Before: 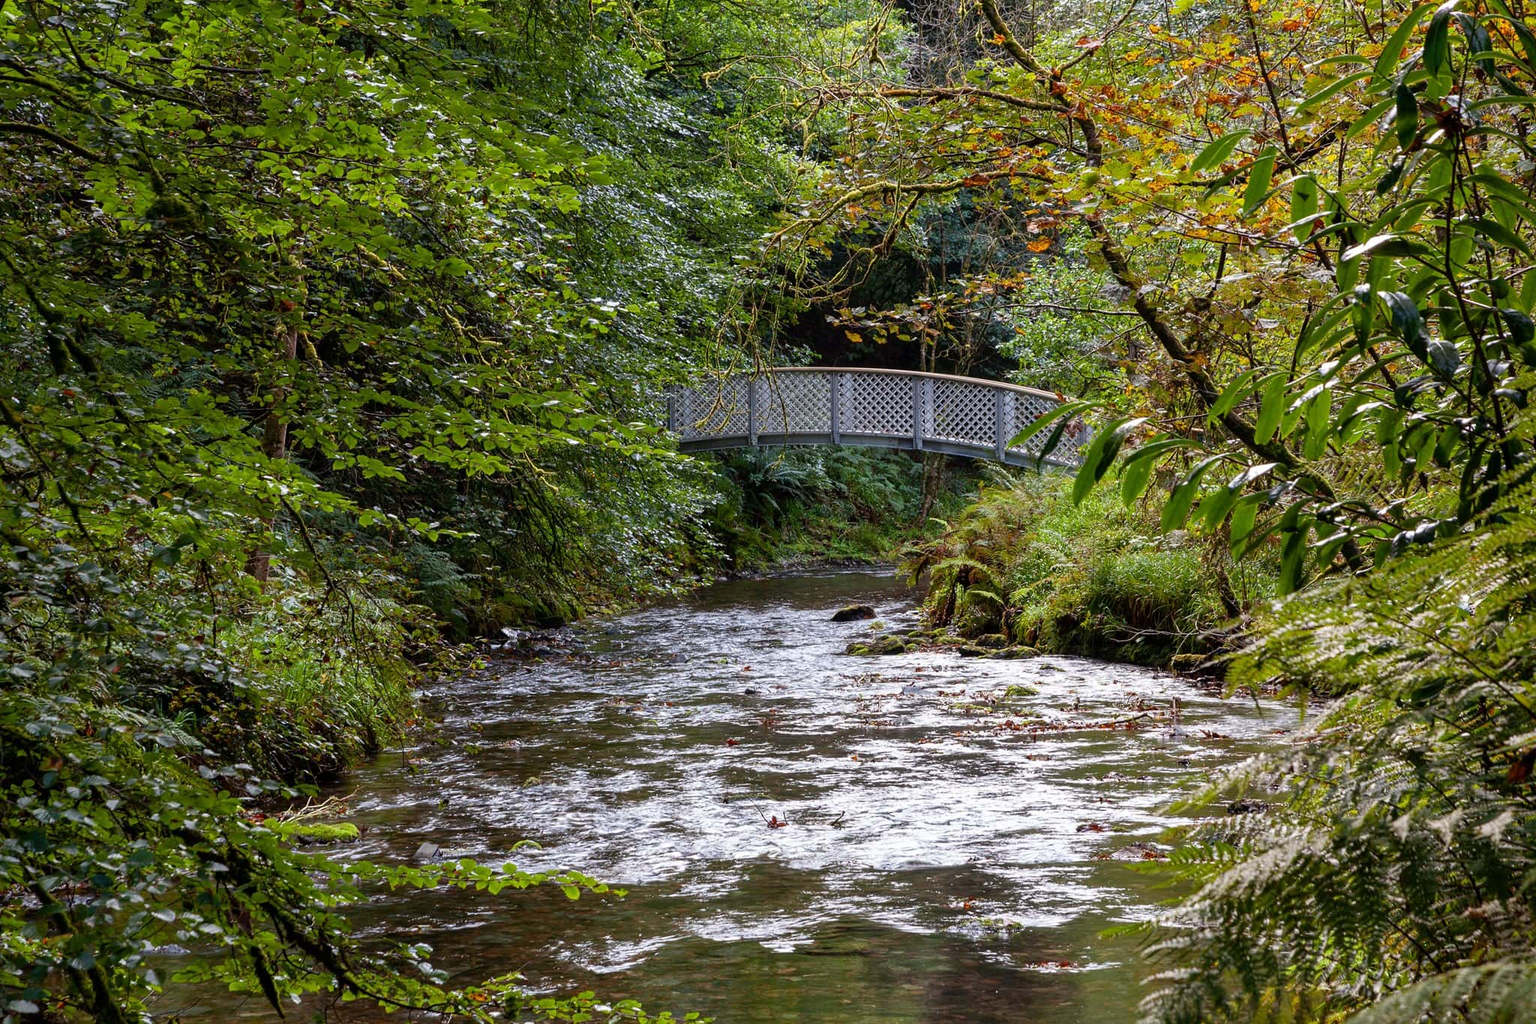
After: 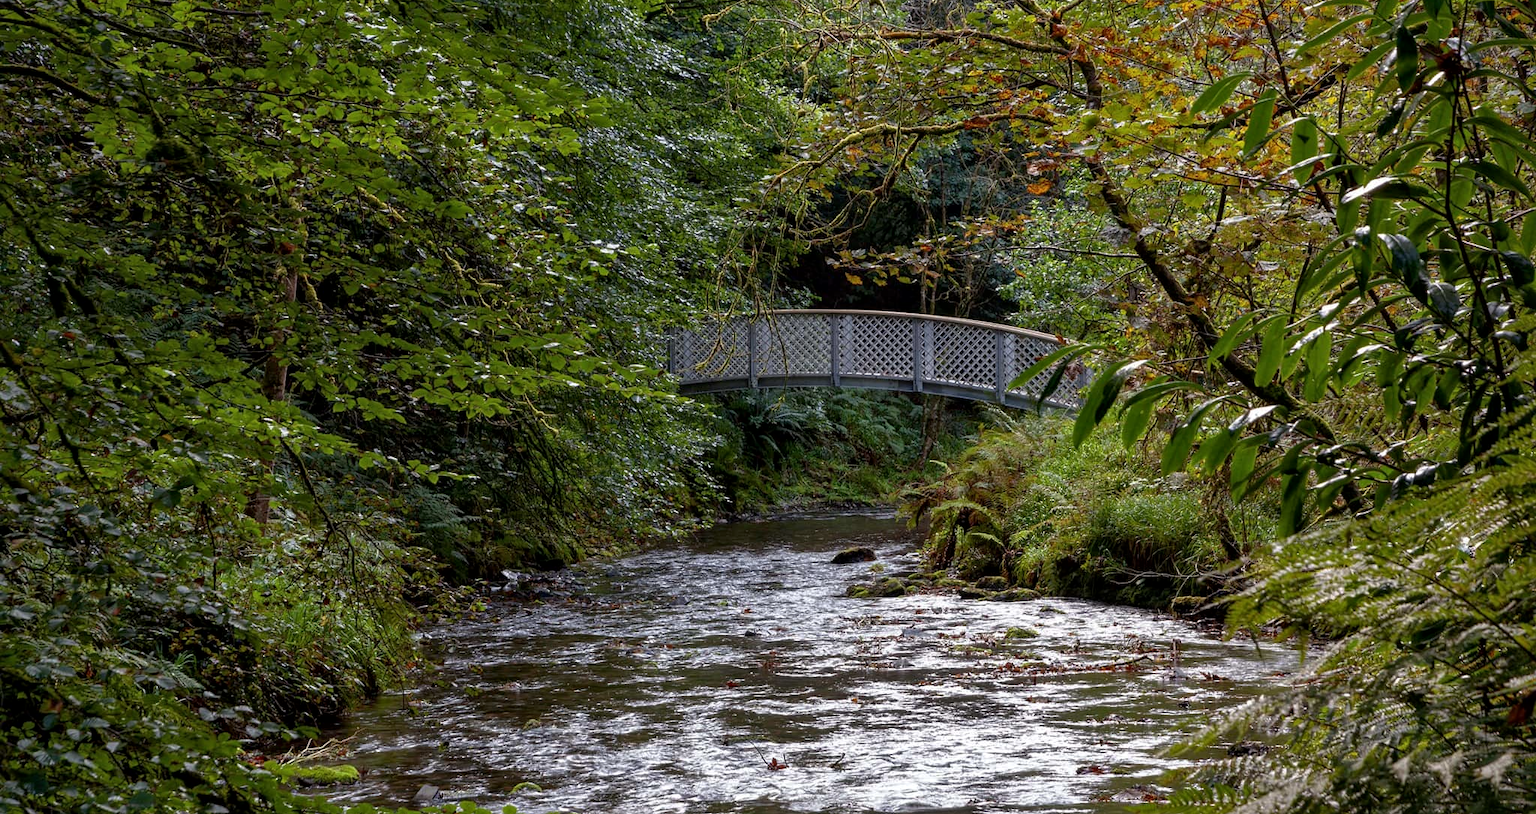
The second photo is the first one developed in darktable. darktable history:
local contrast: mode bilateral grid, contrast 20, coarseness 51, detail 119%, midtone range 0.2
crop and rotate: top 5.663%, bottom 14.775%
base curve: curves: ch0 [(0, 0) (0.595, 0.418) (1, 1)]
